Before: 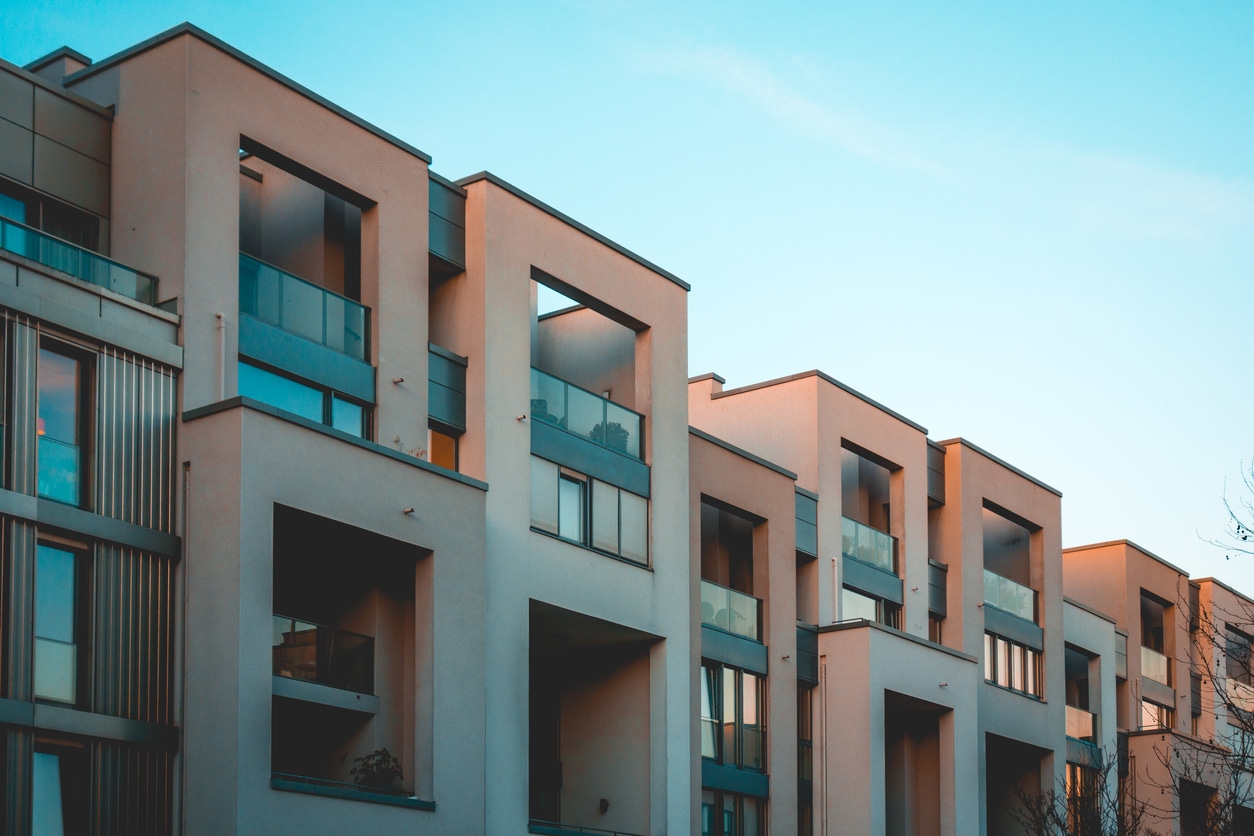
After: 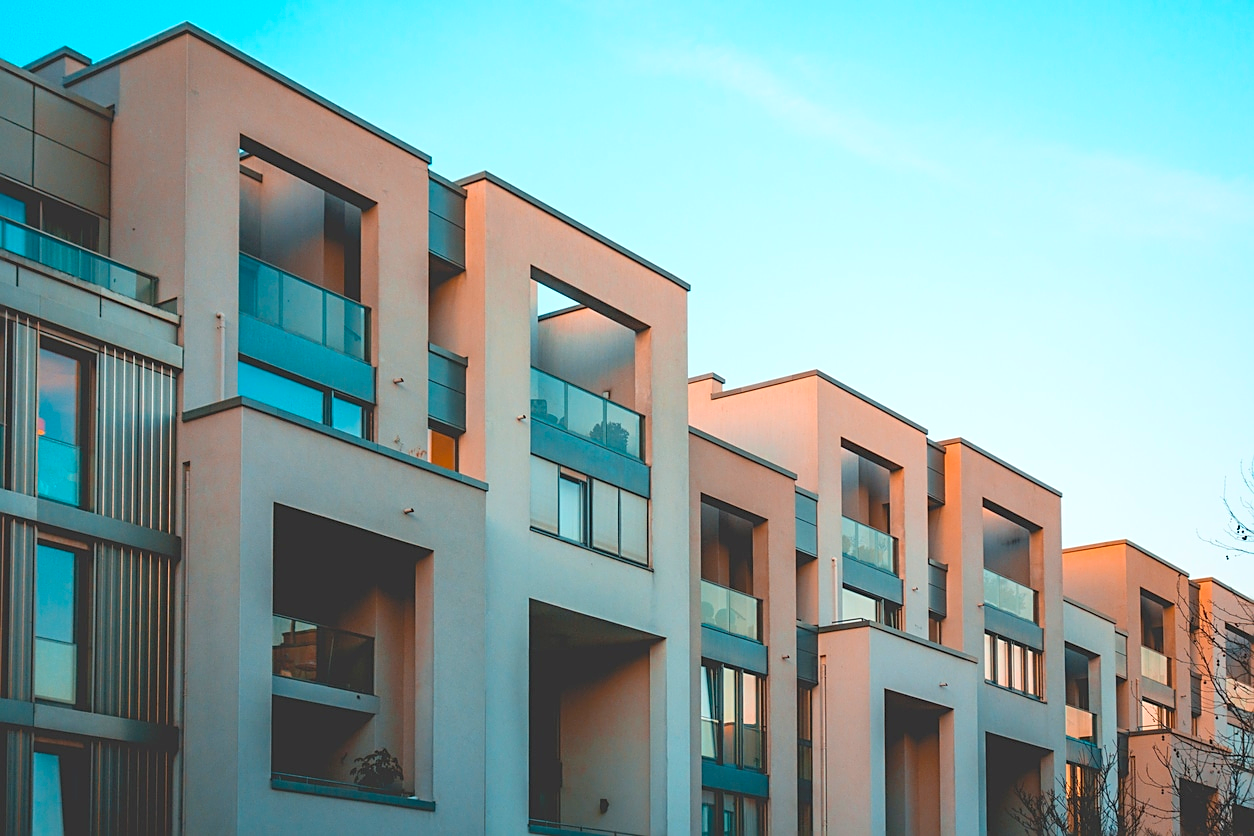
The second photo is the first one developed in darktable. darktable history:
sharpen: on, module defaults
contrast brightness saturation: contrast 0.07, brightness 0.18, saturation 0.4
exposure: black level correction 0.002, compensate highlight preservation false
